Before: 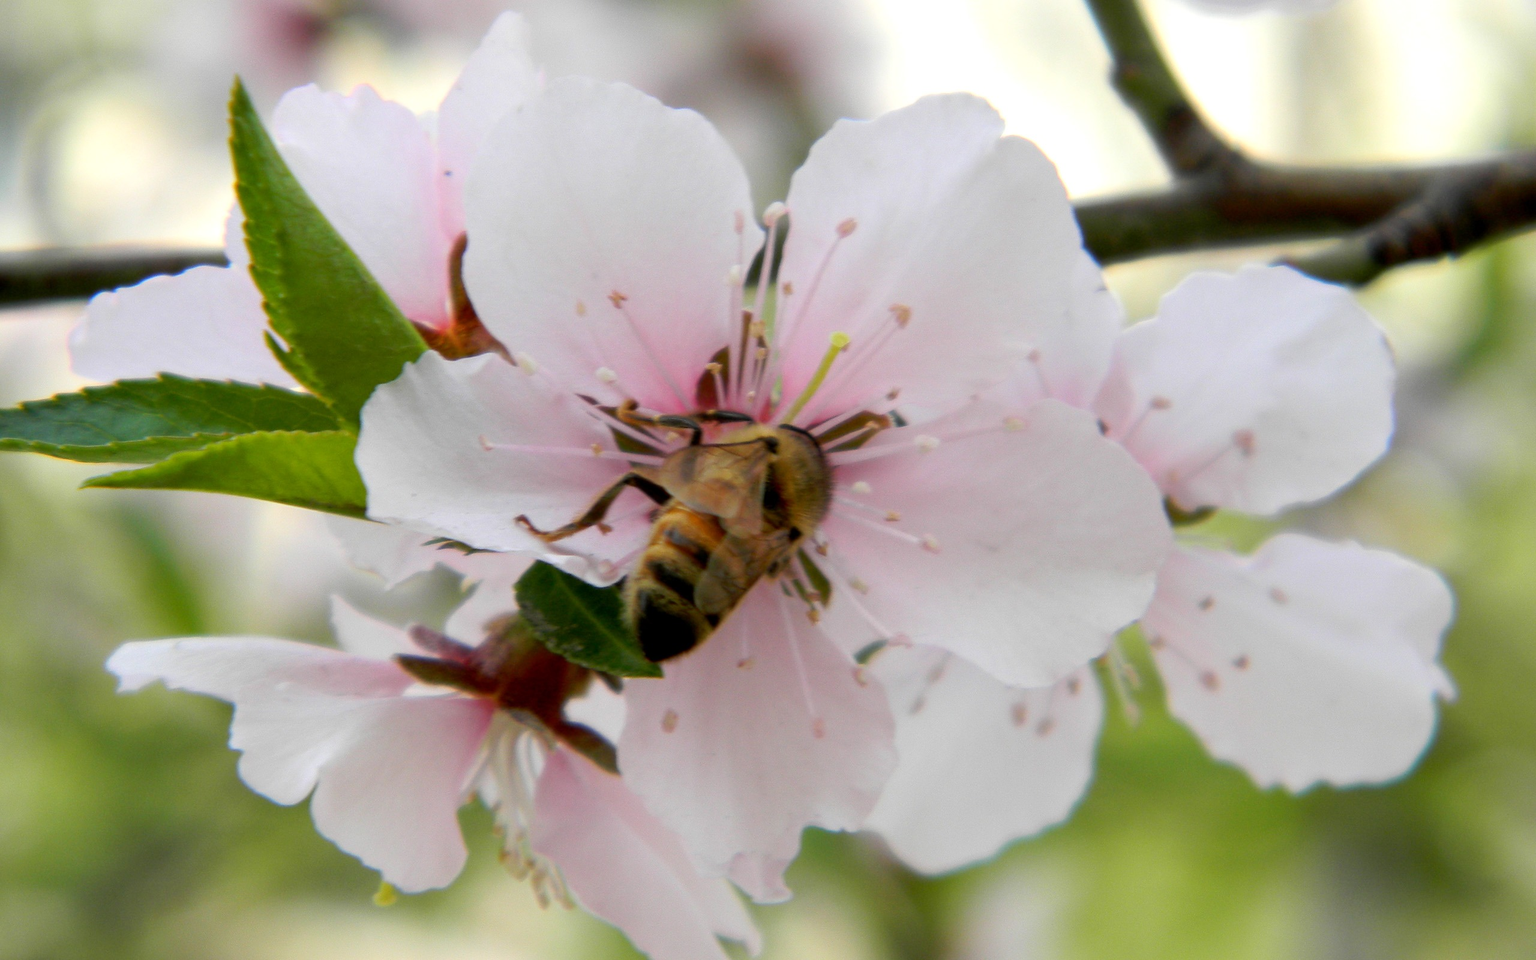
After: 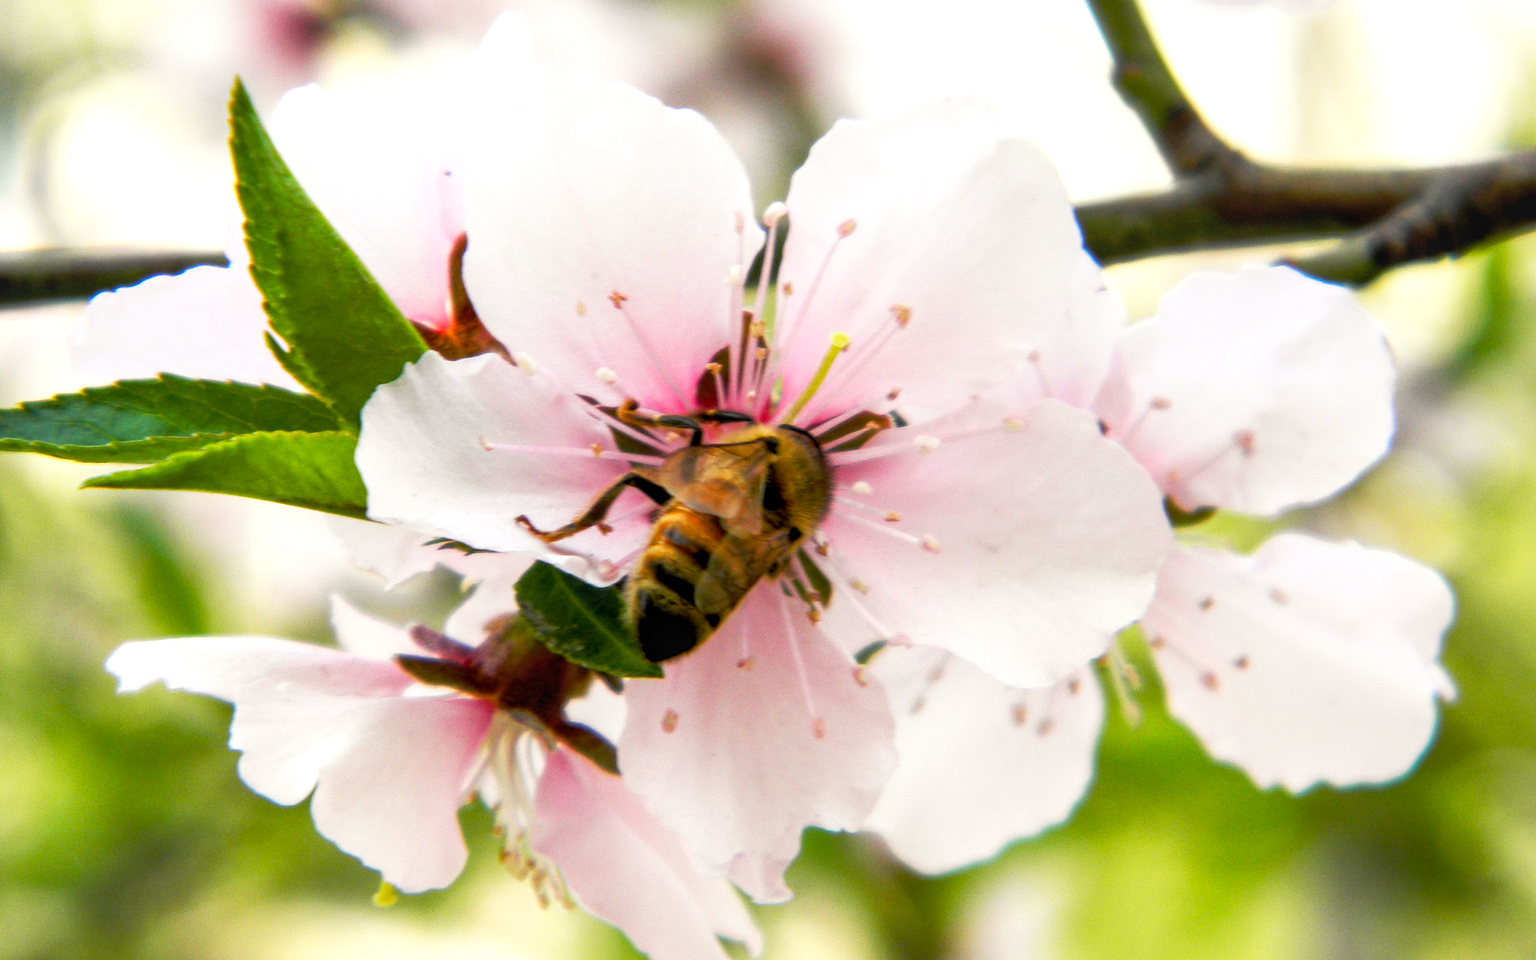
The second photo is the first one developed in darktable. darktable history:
color balance rgb: highlights gain › chroma 2.057%, highlights gain › hue 73.13°, linear chroma grading › global chroma 8.774%, perceptual saturation grading › global saturation 0.71%, perceptual saturation grading › highlights -18.479%, perceptual saturation grading › mid-tones 6.916%, perceptual saturation grading › shadows 27.381%, perceptual brilliance grading › global brilliance 10.441%, perceptual brilliance grading › shadows 14.573%
base curve: curves: ch0 [(0, 0) (0.257, 0.25) (0.482, 0.586) (0.757, 0.871) (1, 1)], preserve colors none
local contrast: on, module defaults
levels: levels [0.026, 0.507, 0.987]
